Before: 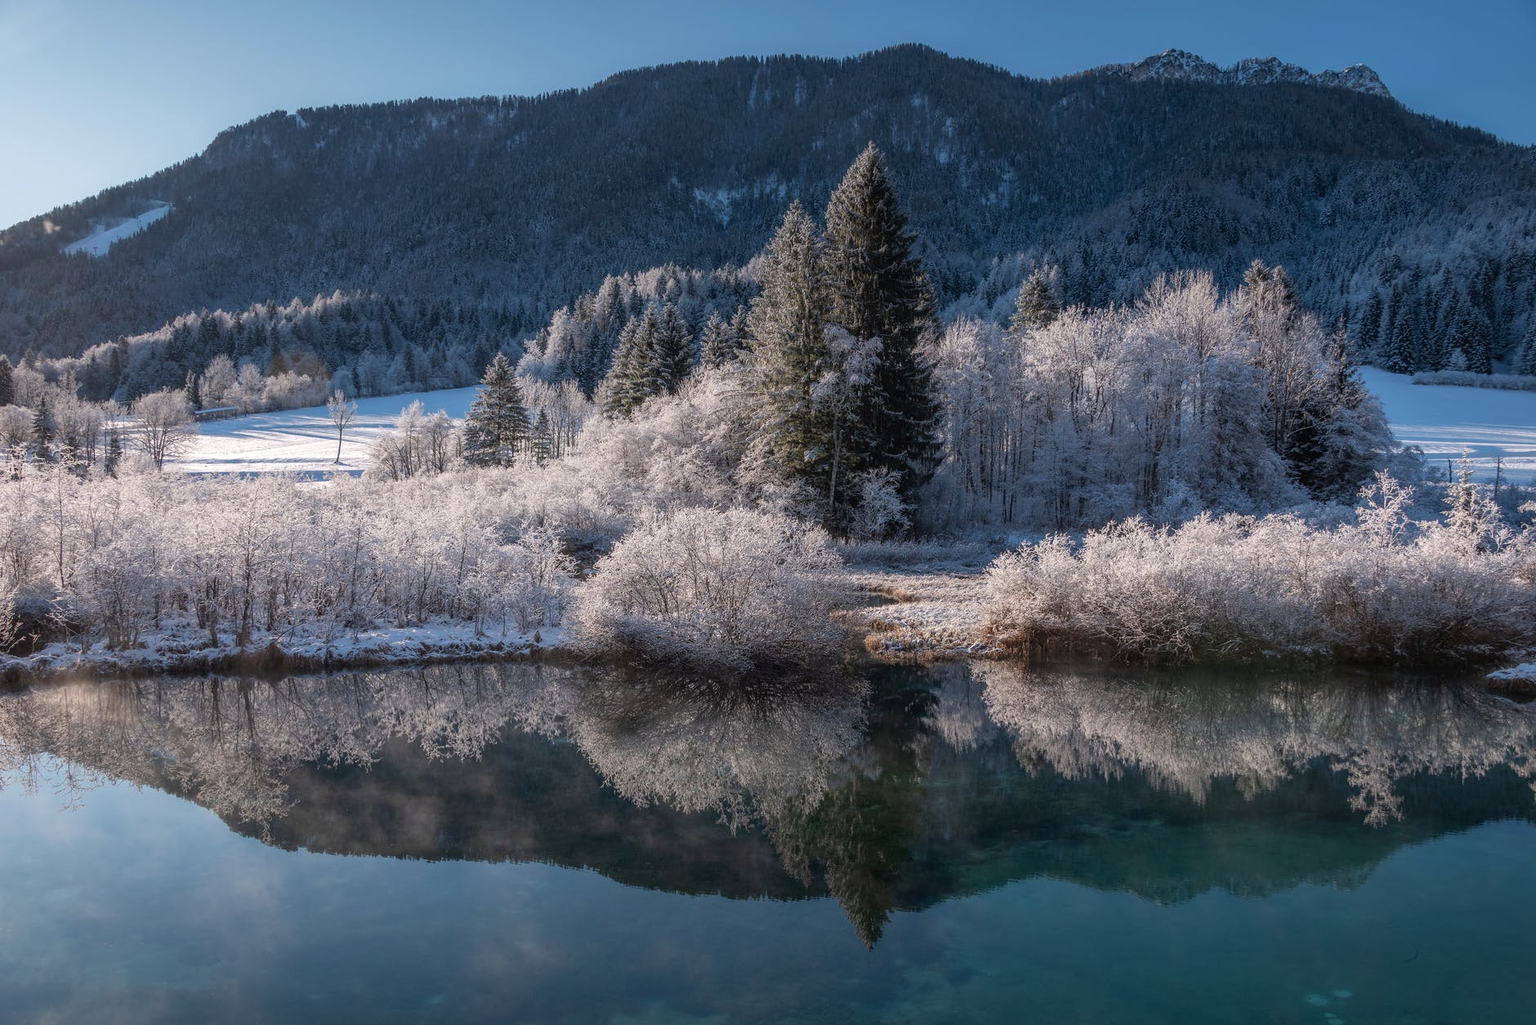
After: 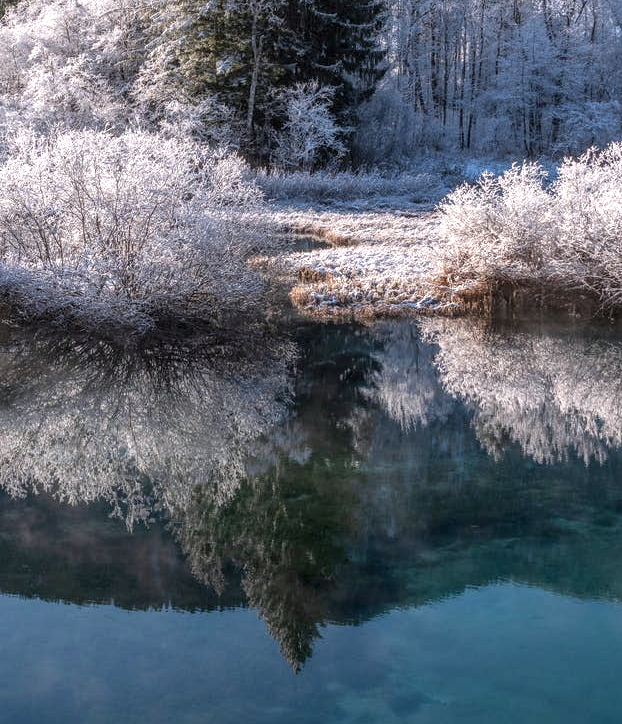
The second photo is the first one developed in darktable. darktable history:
exposure: black level correction 0, exposure 0.7 EV, compensate exposure bias true, compensate highlight preservation false
white balance: red 0.983, blue 1.036
local contrast: on, module defaults
crop: left 40.878%, top 39.176%, right 25.993%, bottom 3.081%
